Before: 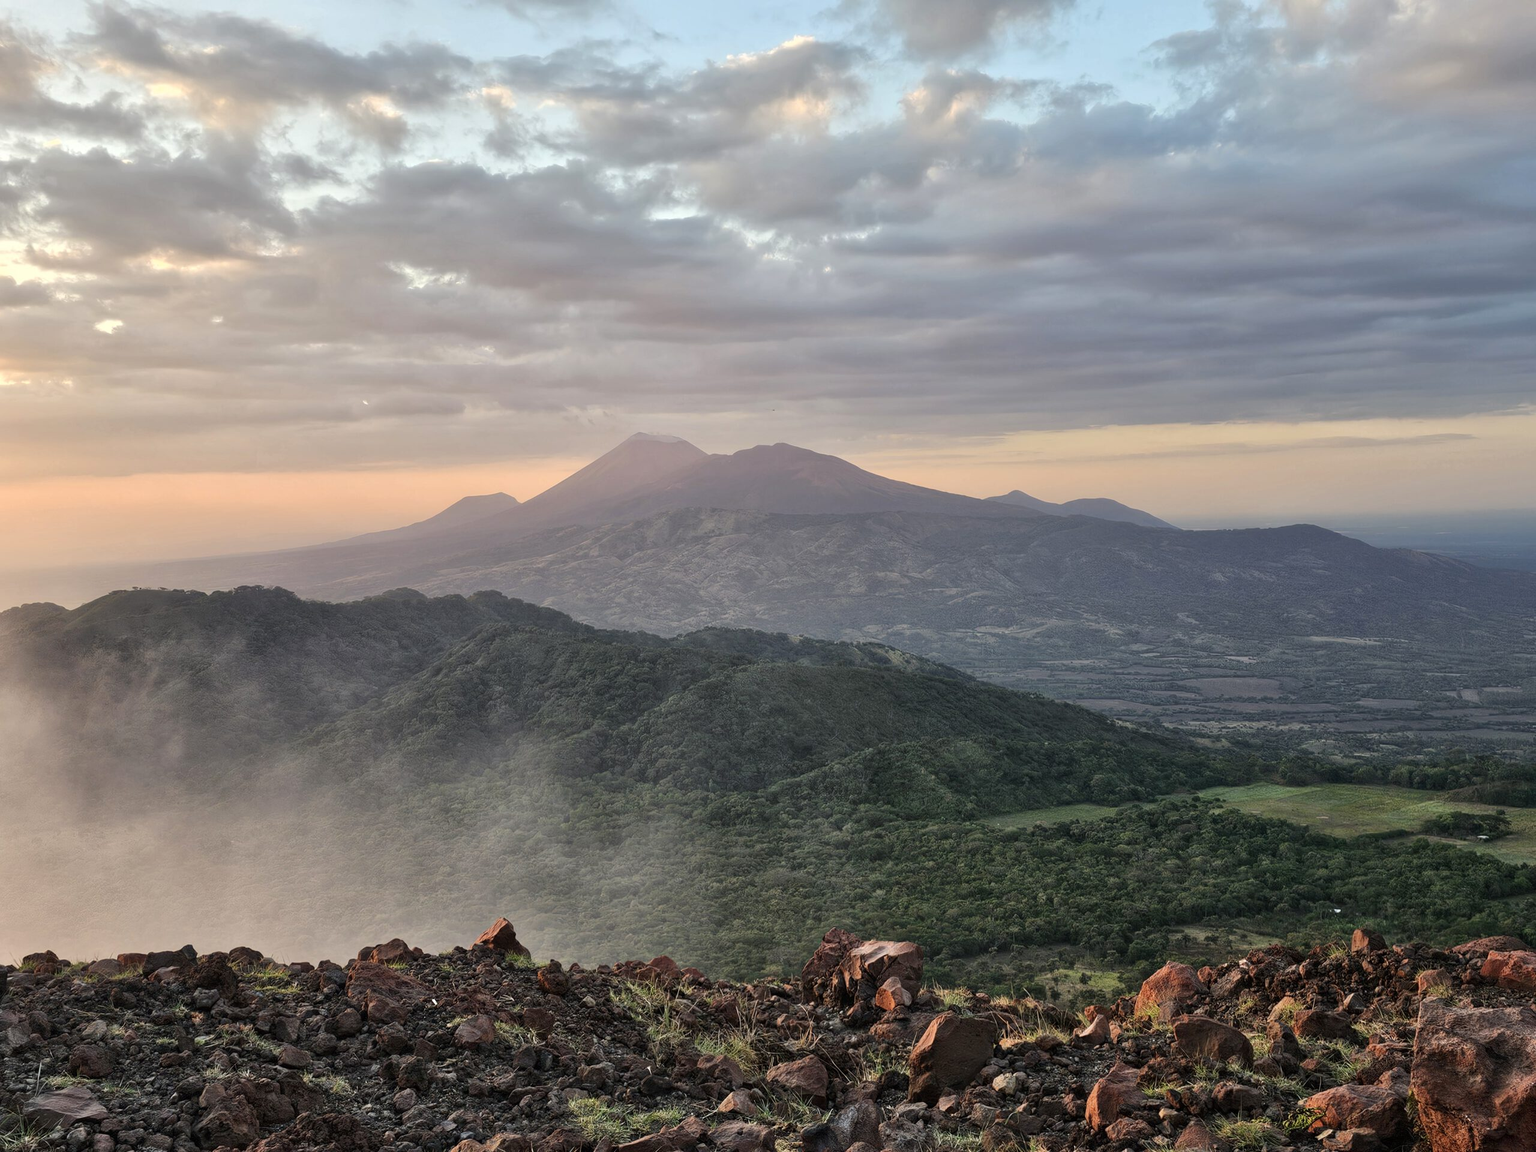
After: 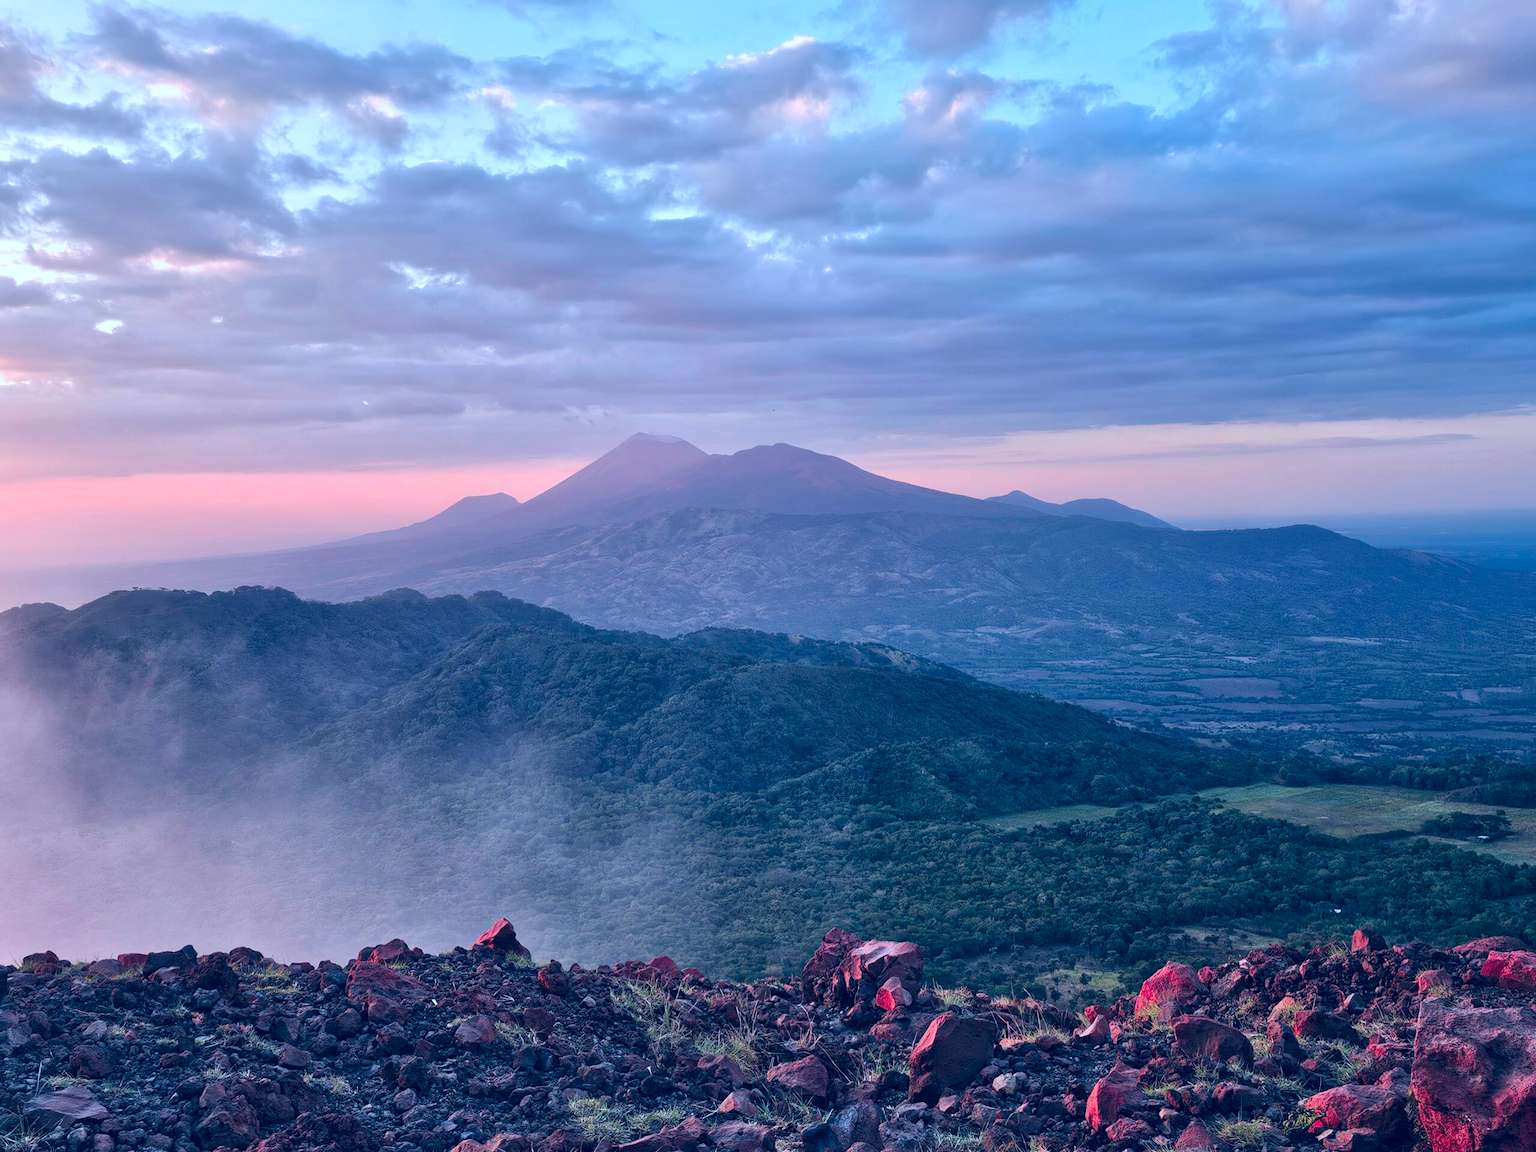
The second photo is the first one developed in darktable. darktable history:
tone curve: curves: ch1 [(0, 0) (0.108, 0.197) (0.5, 0.5) (0.681, 0.885) (1, 1)]; ch2 [(0, 0) (0.28, 0.151) (1, 1)], color space Lab, independent channels
